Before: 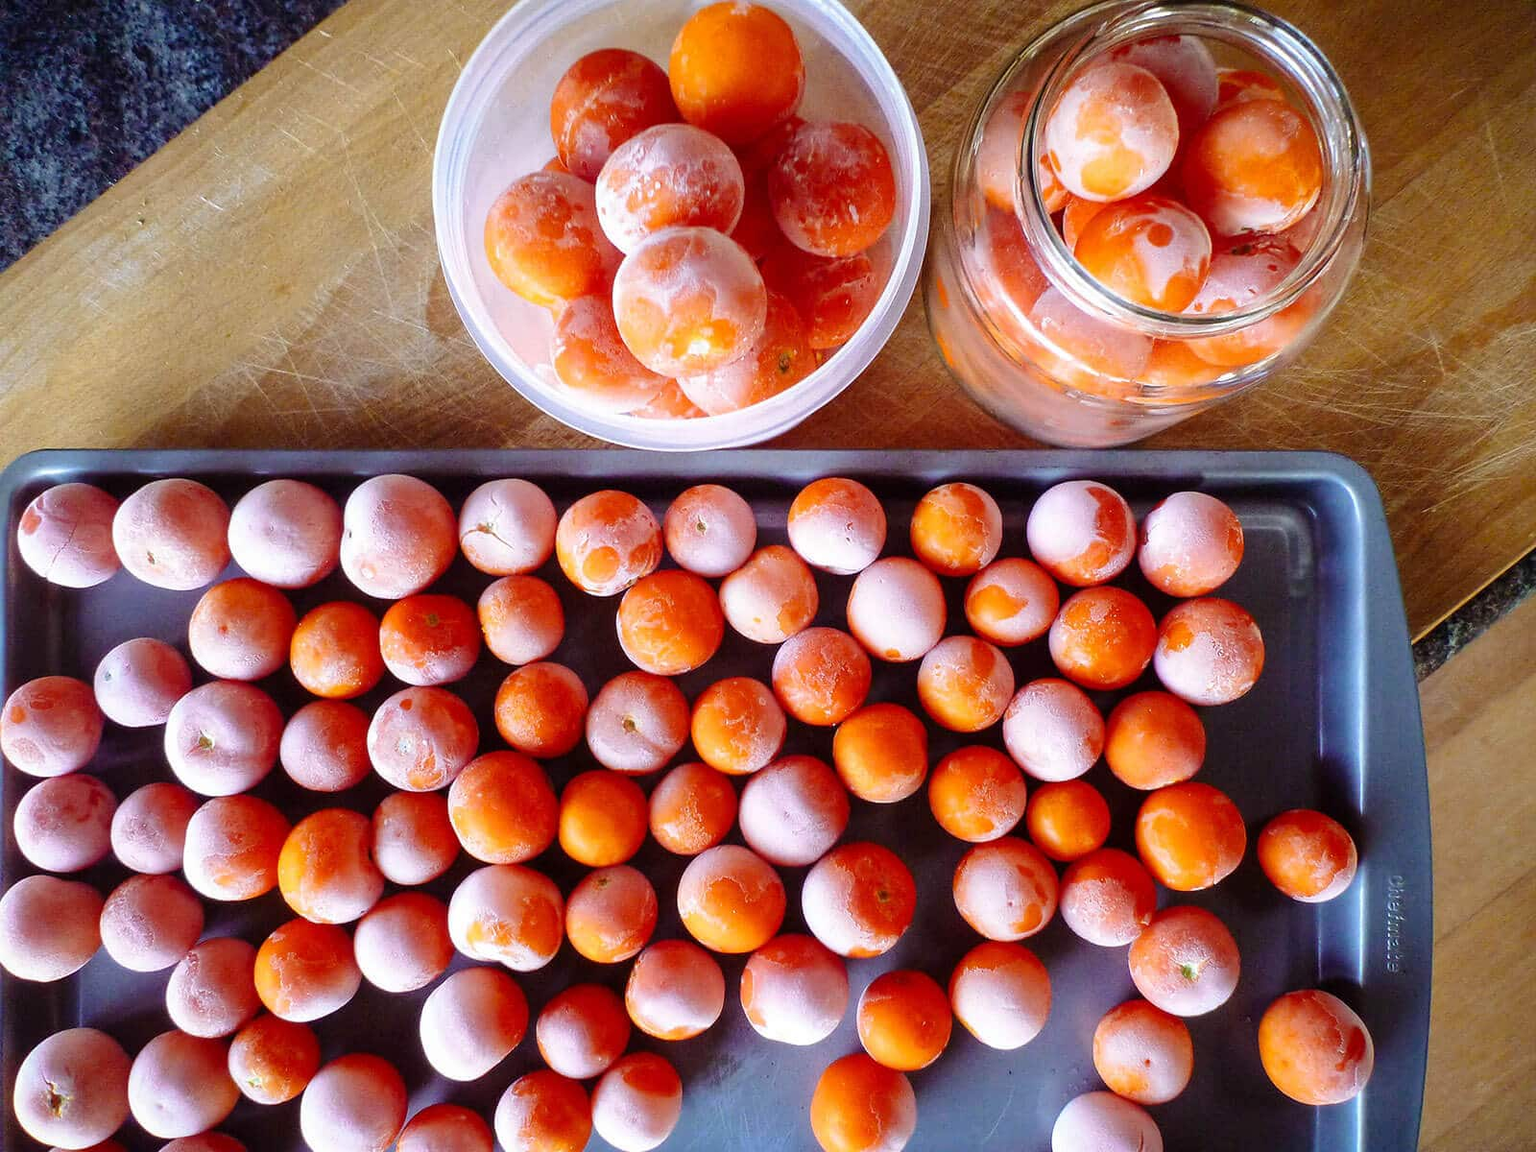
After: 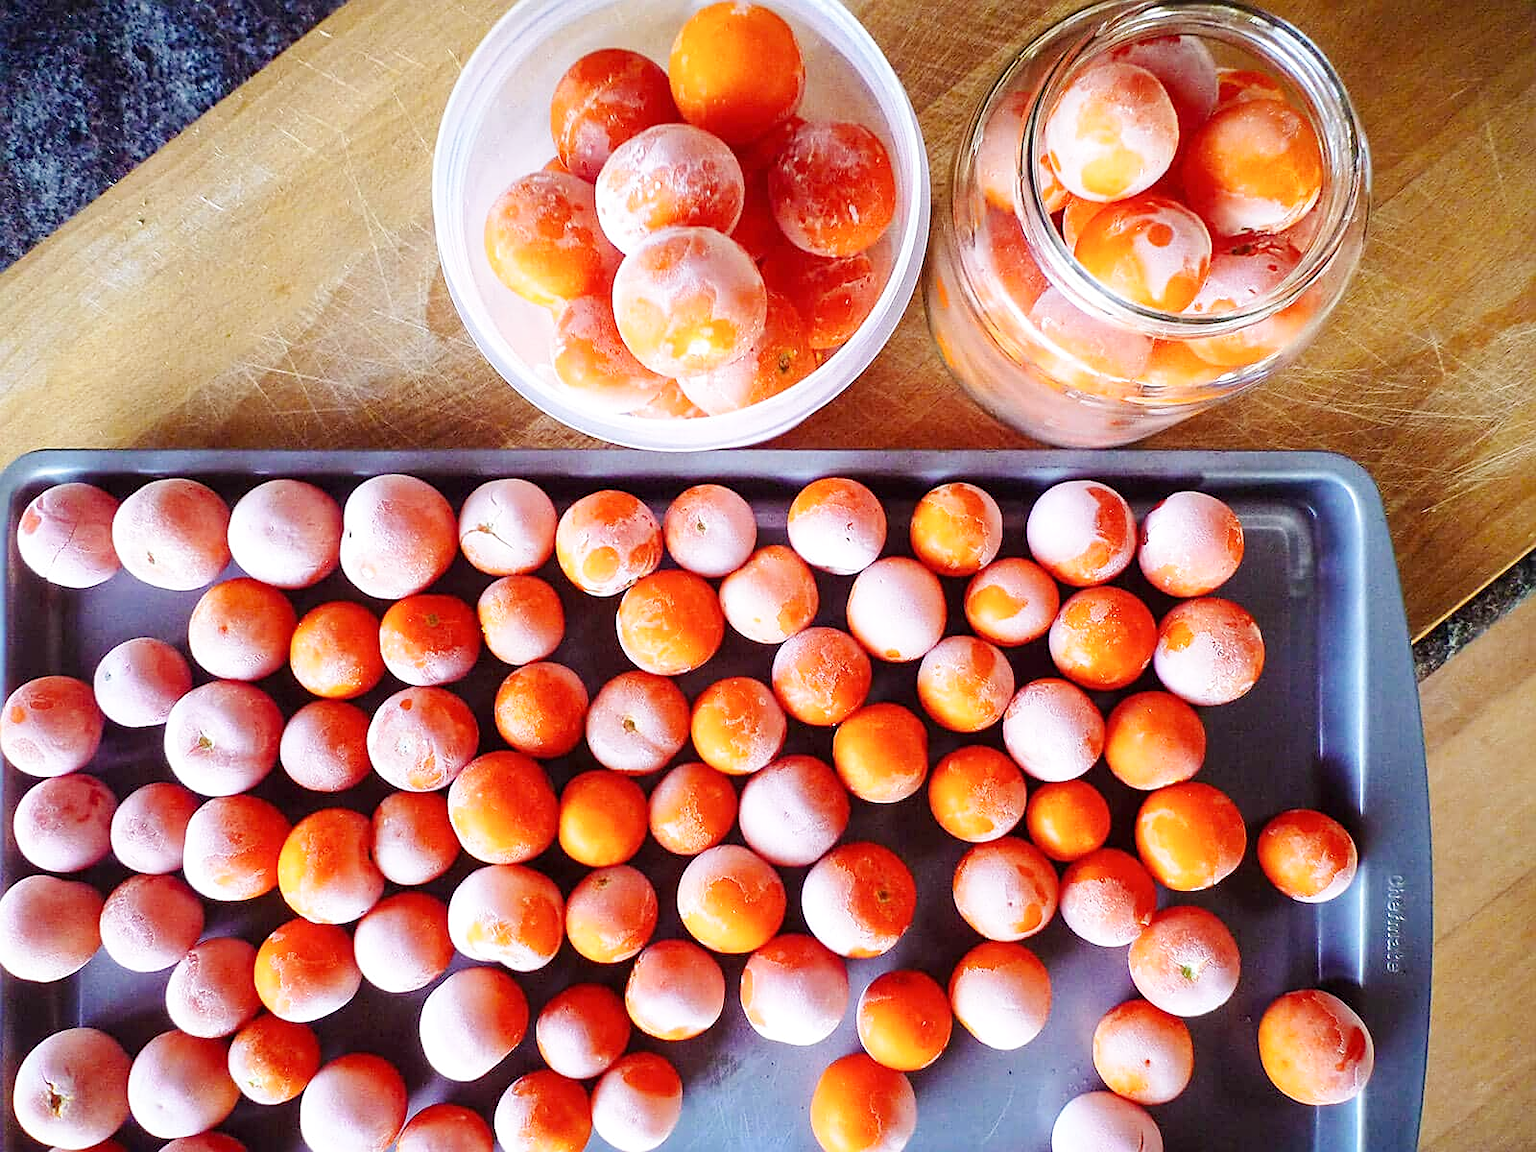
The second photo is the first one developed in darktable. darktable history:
sharpen: on, module defaults
base curve: curves: ch0 [(0, 0) (0.204, 0.334) (0.55, 0.733) (1, 1)], preserve colors none
shadows and highlights: shadows 12, white point adjustment 1.2, highlights -0.36, soften with gaussian
